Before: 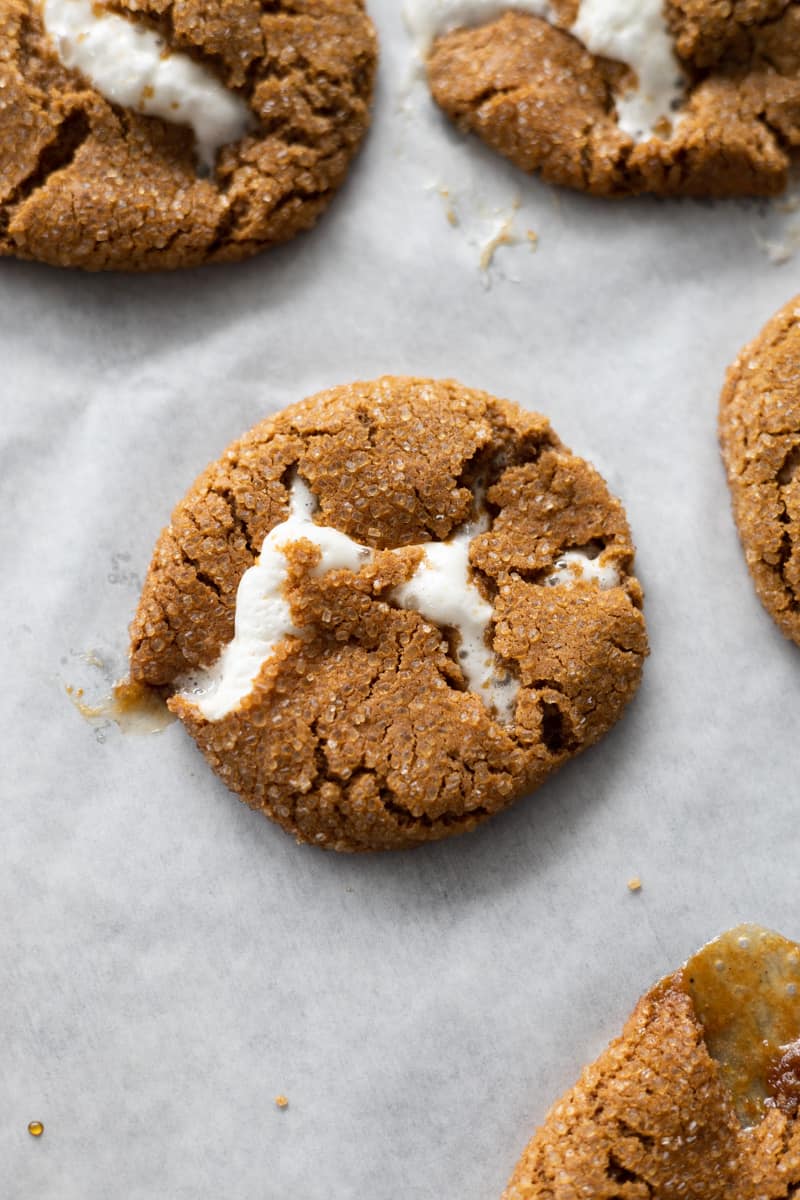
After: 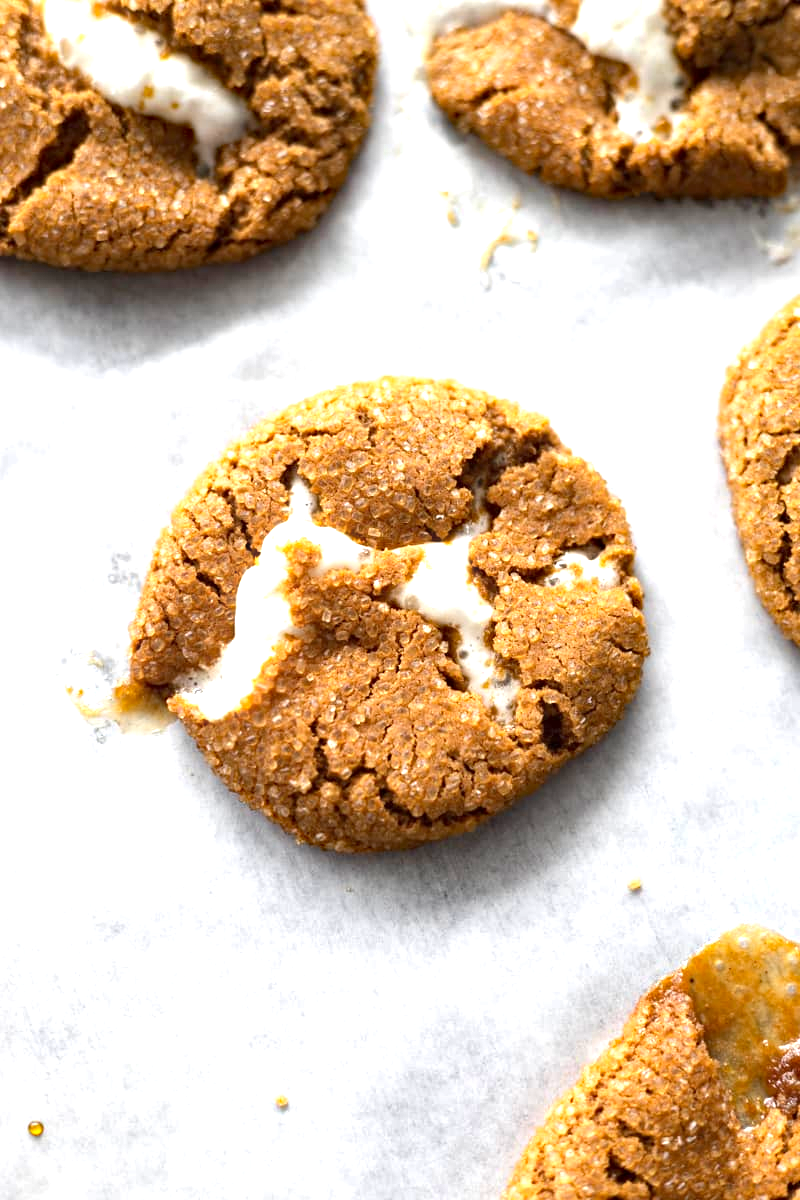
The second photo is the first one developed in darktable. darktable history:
exposure: exposure 1 EV, compensate highlight preservation false
haze removal: strength 0.291, distance 0.256, compatibility mode true, adaptive false
